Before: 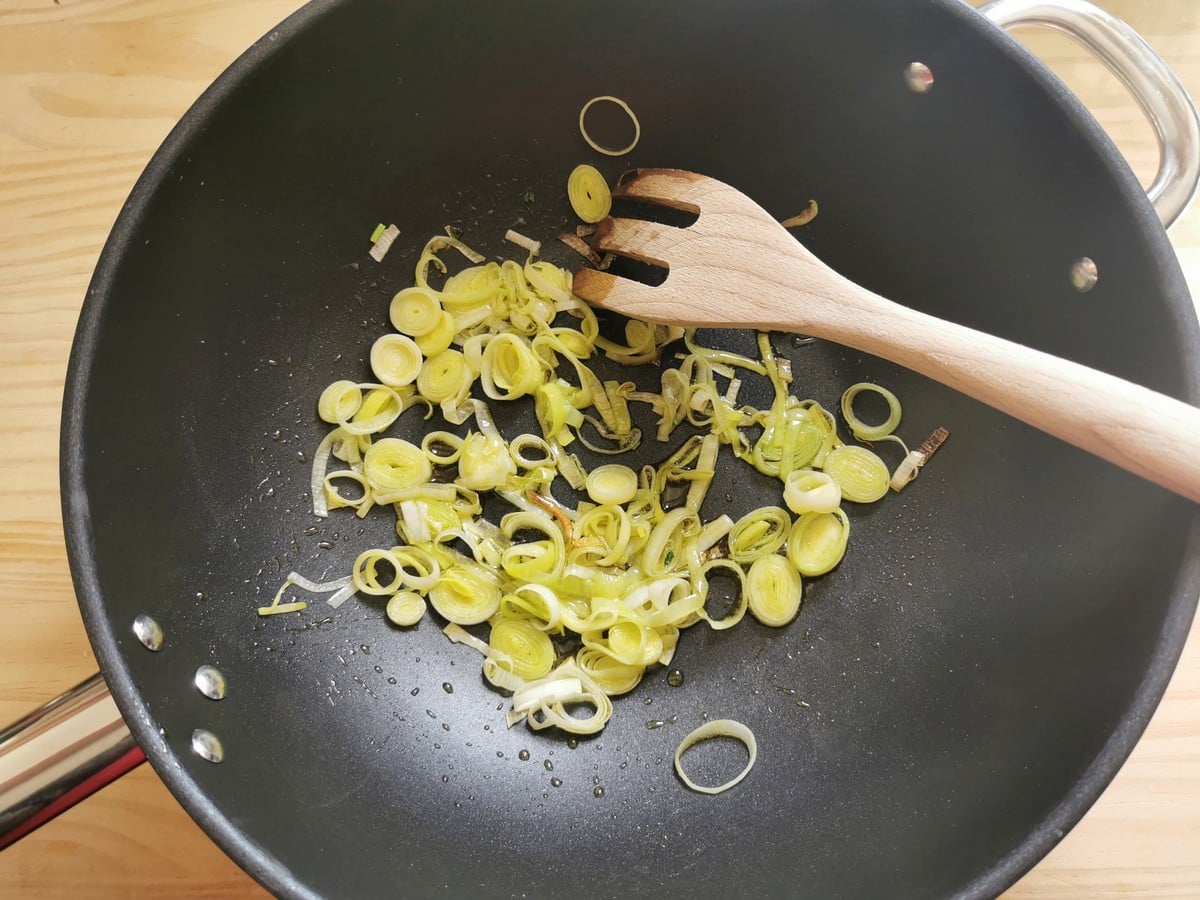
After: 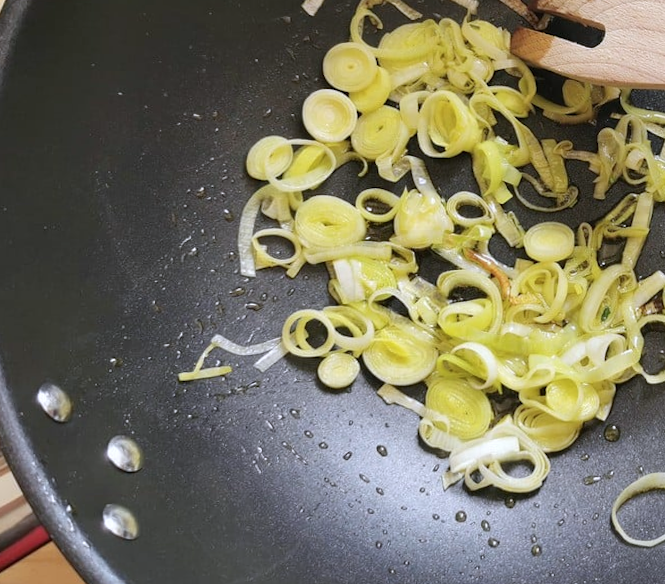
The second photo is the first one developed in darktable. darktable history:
rotate and perspective: rotation -0.013°, lens shift (vertical) -0.027, lens shift (horizontal) 0.178, crop left 0.016, crop right 0.989, crop top 0.082, crop bottom 0.918
crop: left 8.966%, top 23.852%, right 34.699%, bottom 4.703%
color calibration: illuminant as shot in camera, x 0.358, y 0.373, temperature 4628.91 K
